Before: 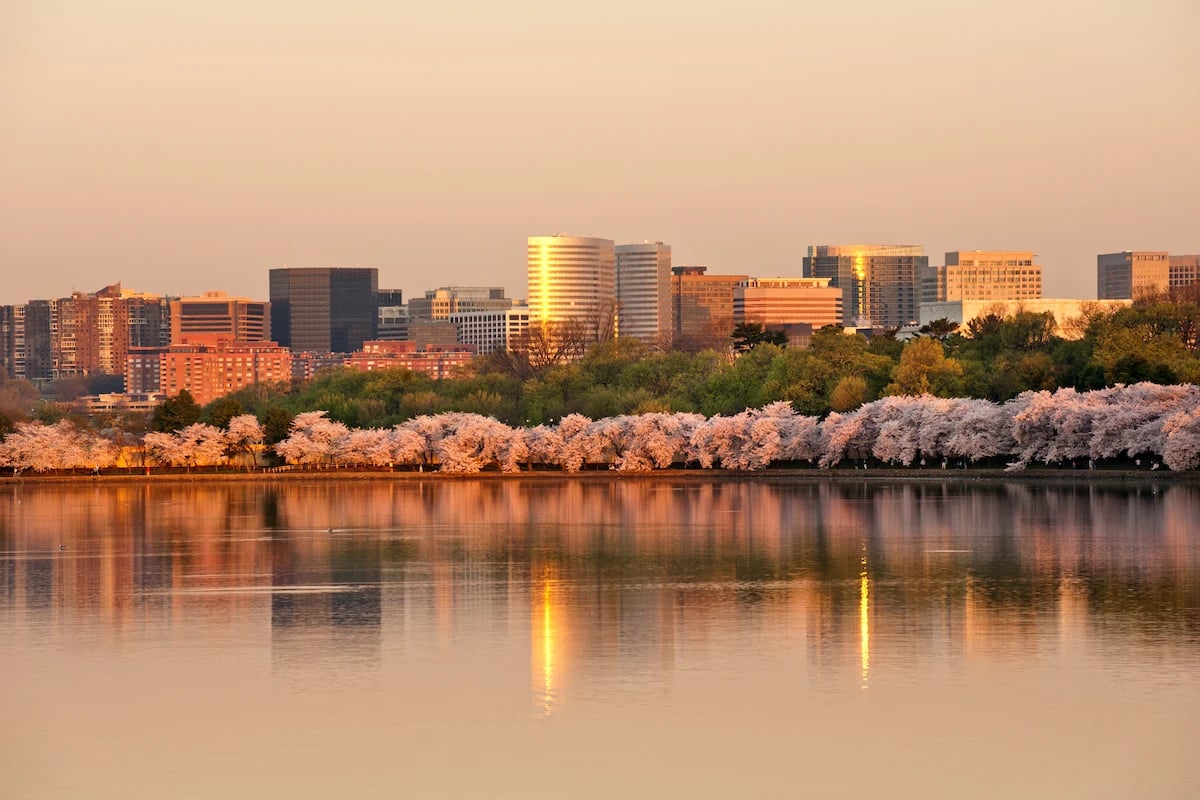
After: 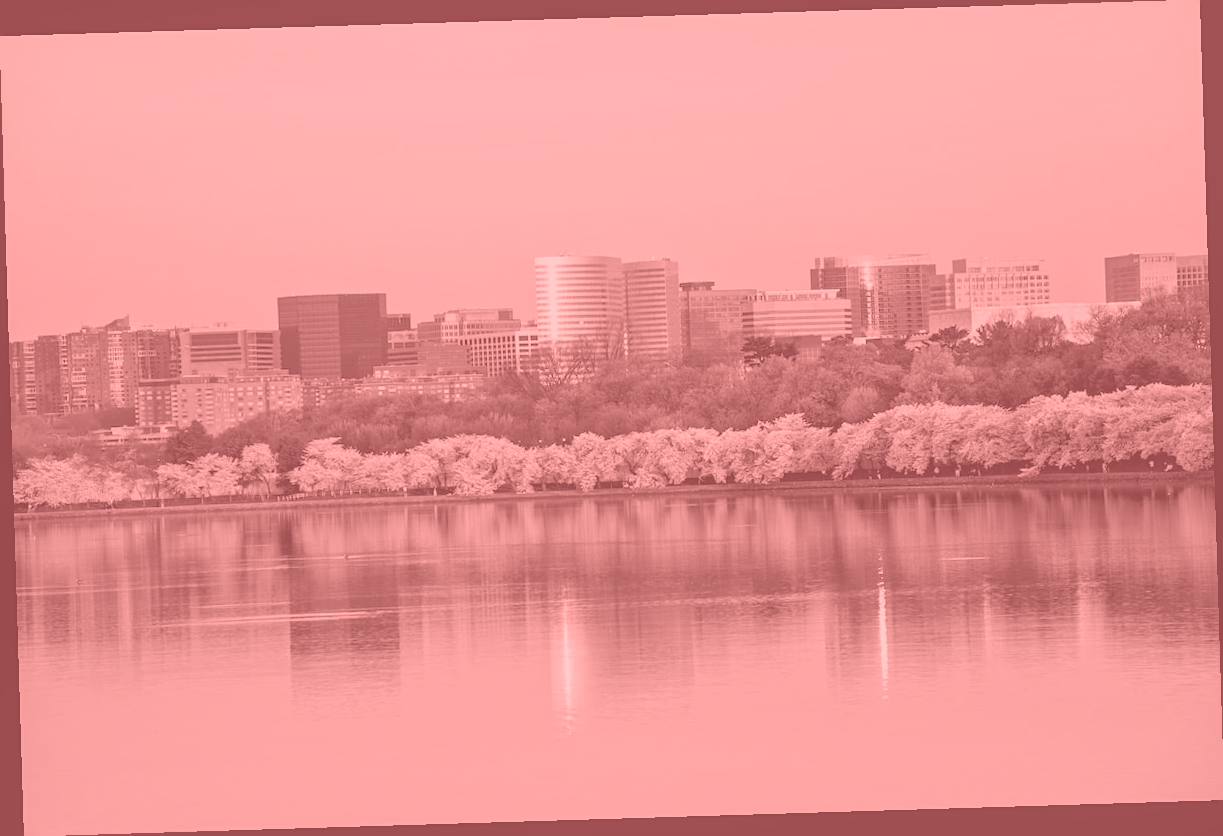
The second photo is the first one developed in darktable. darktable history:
local contrast: detail 110%
colorize: saturation 51%, source mix 50.67%, lightness 50.67%
sharpen: amount 0.2
rotate and perspective: rotation -1.75°, automatic cropping off
